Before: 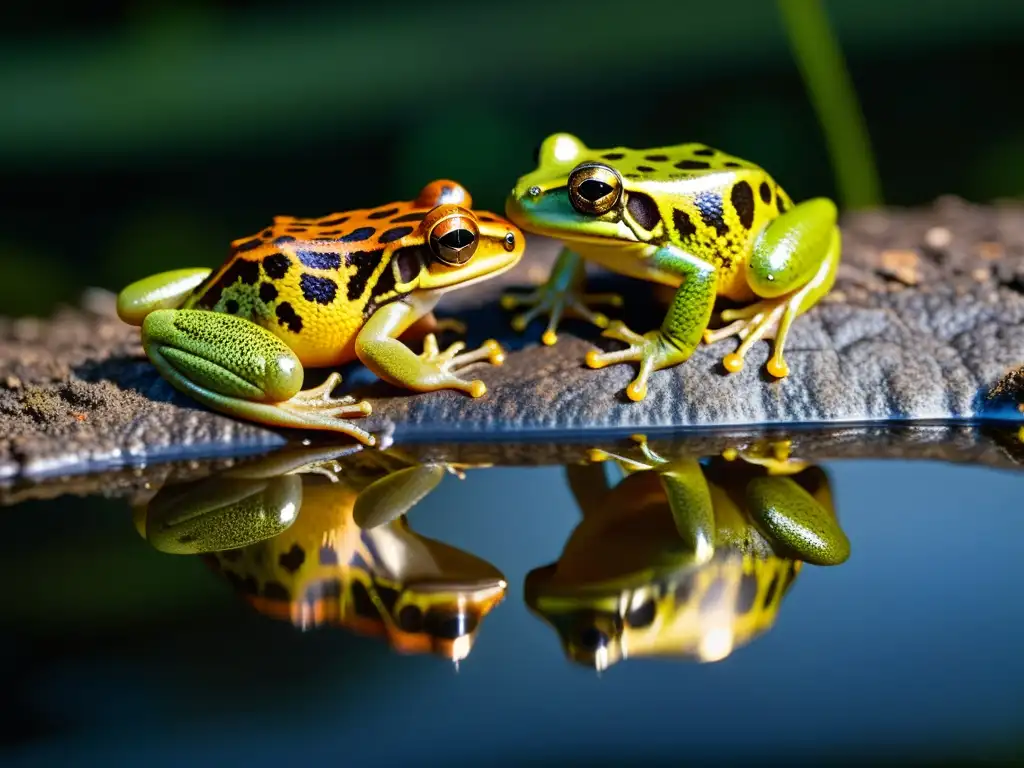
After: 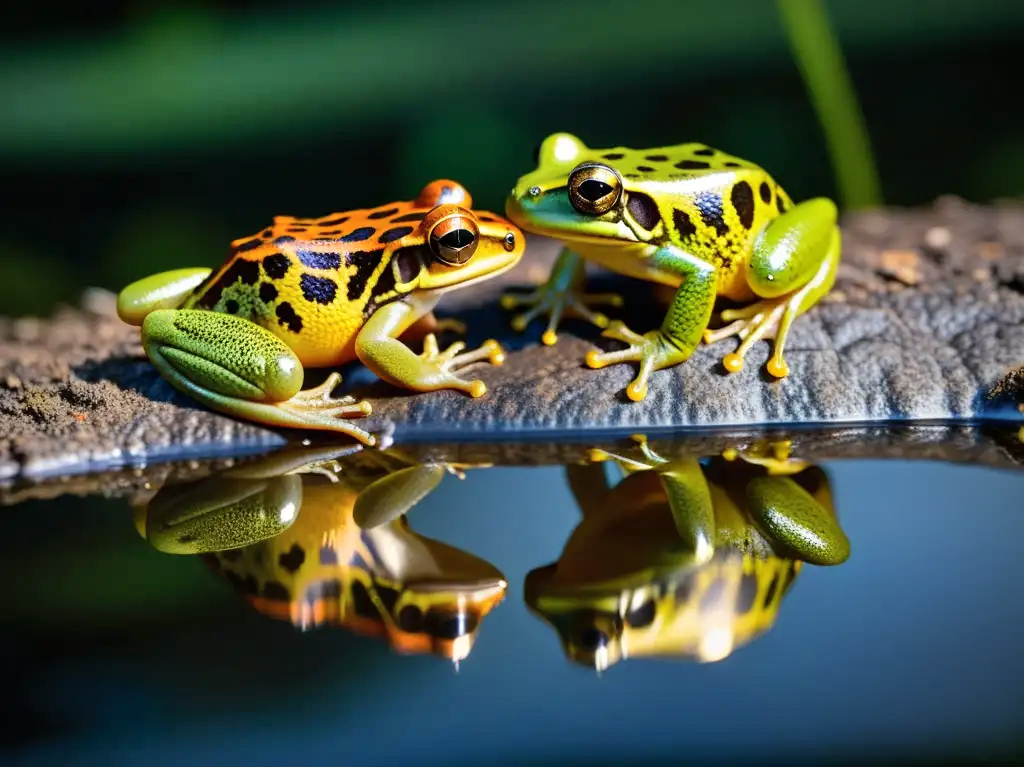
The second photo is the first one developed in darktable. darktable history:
shadows and highlights: white point adjustment 0.056, soften with gaussian
crop: bottom 0.072%
vignetting: fall-off start 79.8%, brightness -0.577, saturation -0.257, center (-0.031, -0.045)
